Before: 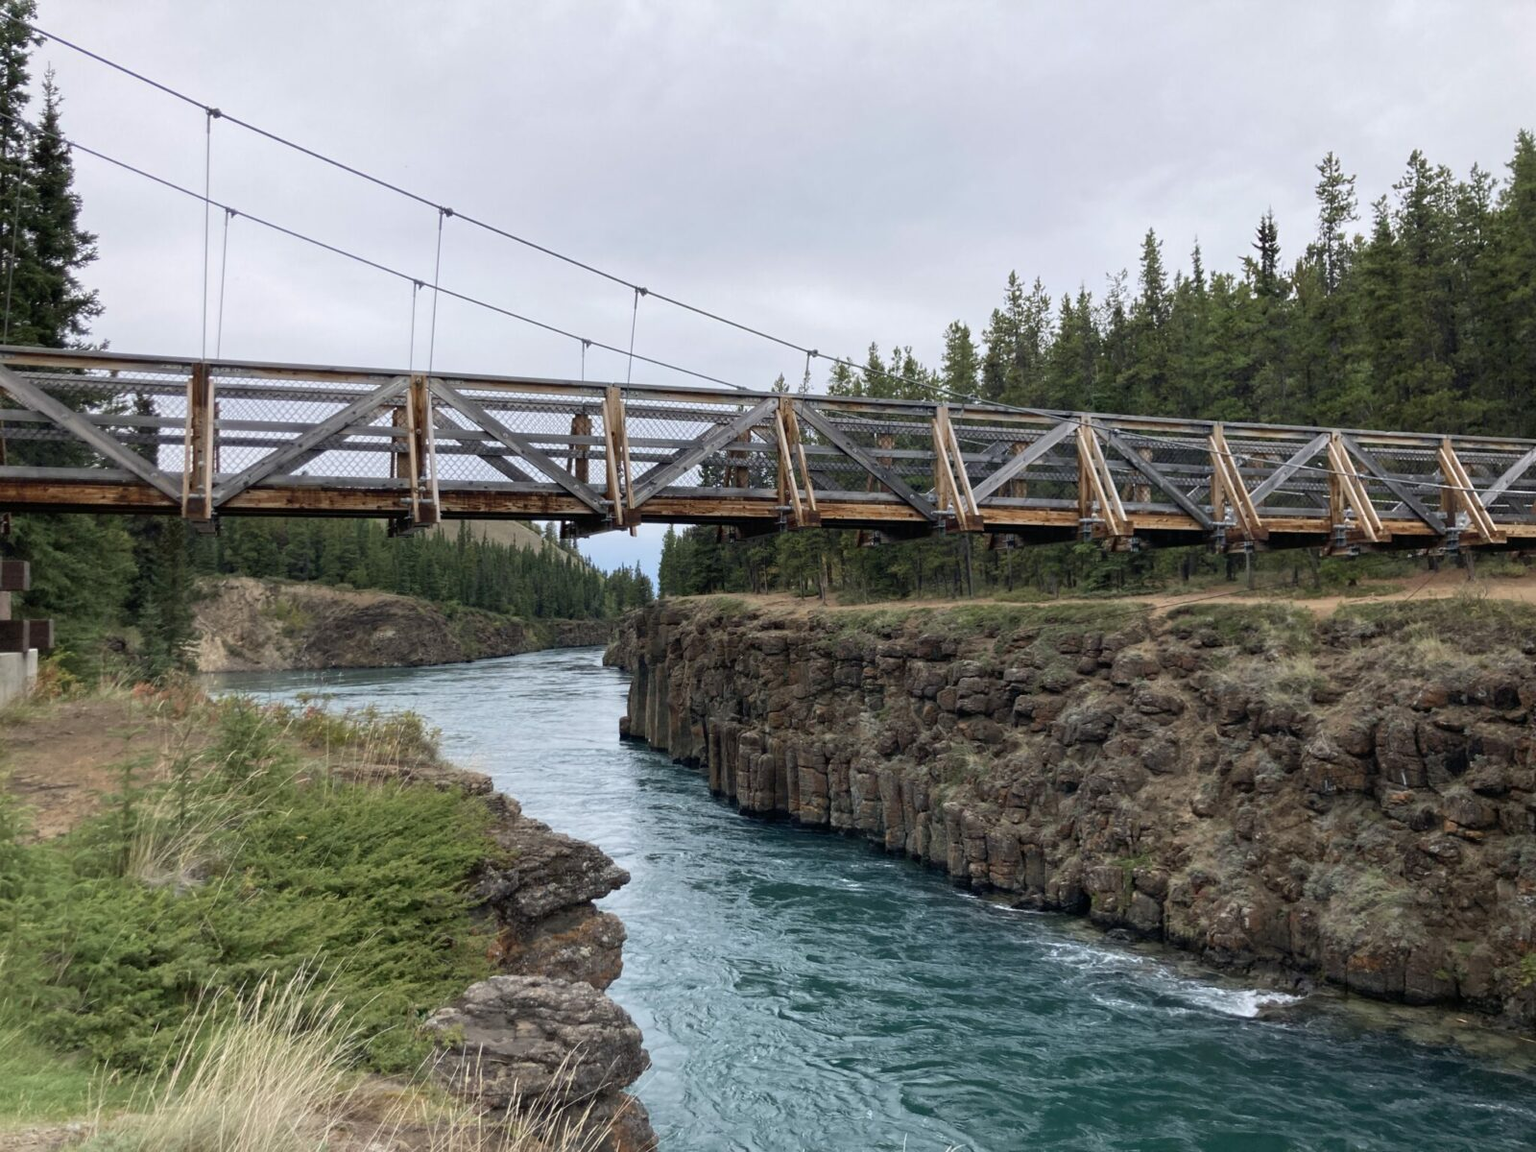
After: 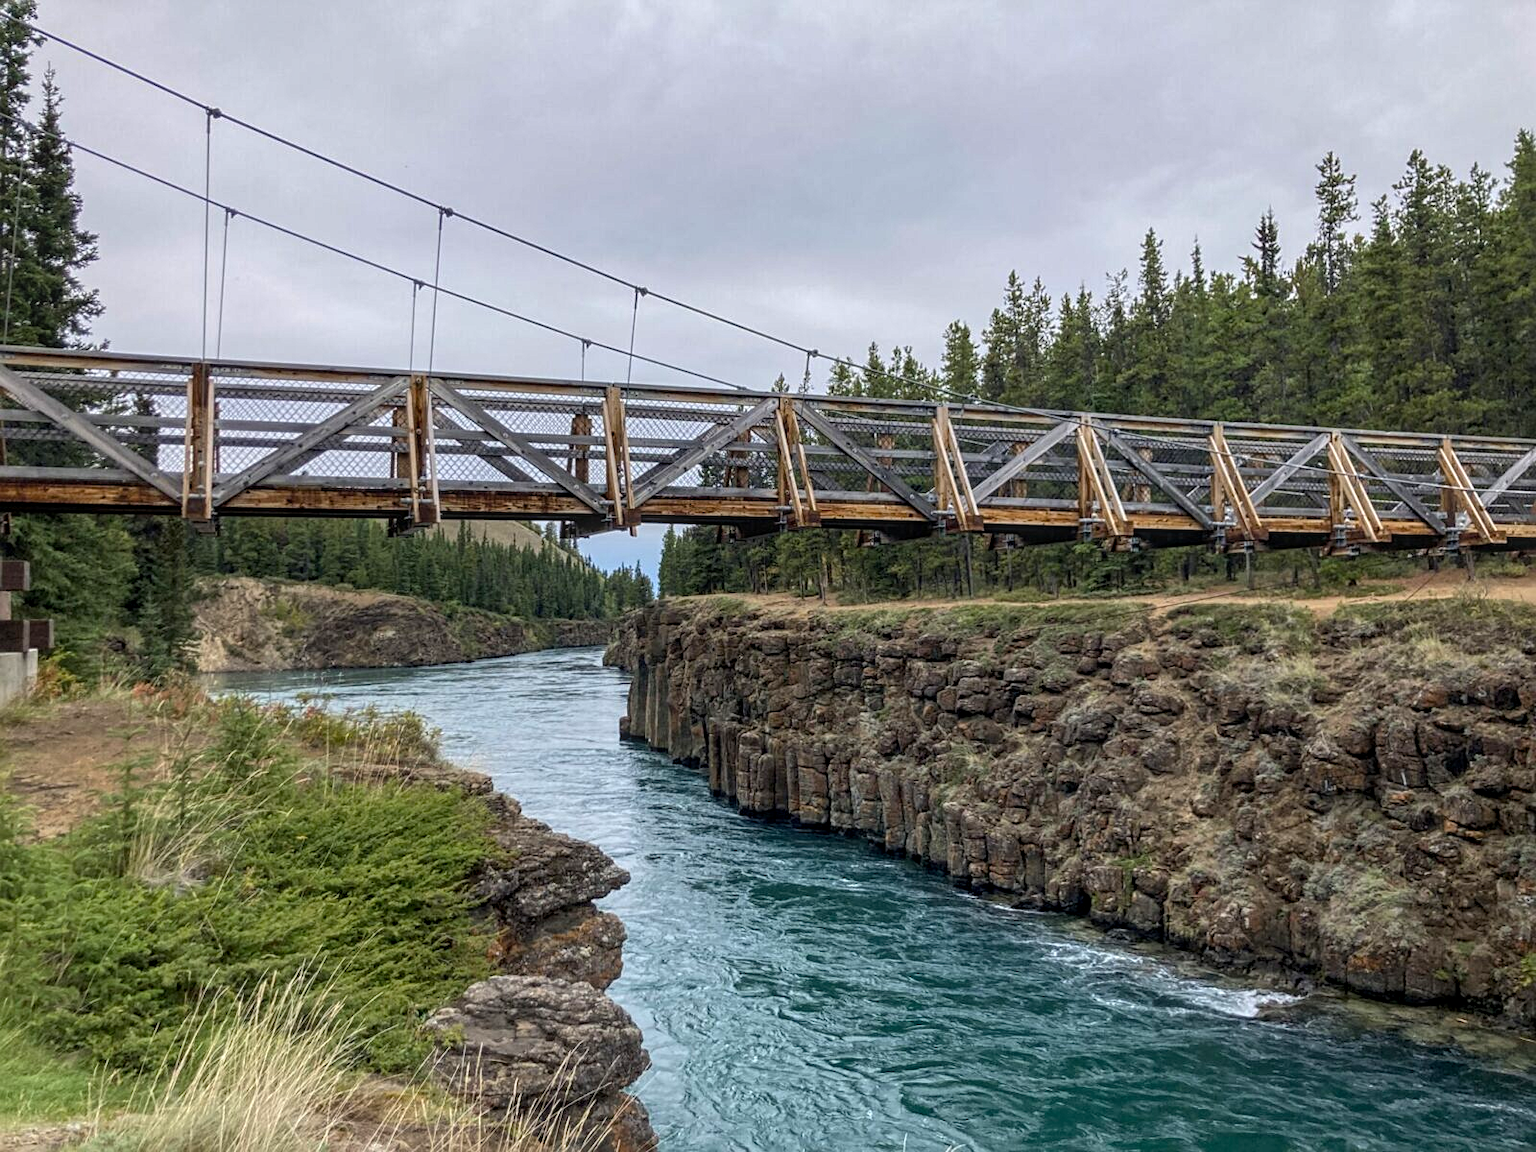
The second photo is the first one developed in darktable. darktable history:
sharpen: radius 2.167, amount 0.381, threshold 0
local contrast: highlights 0%, shadows 0%, detail 133%
shadows and highlights: radius 125.46, shadows 30.51, highlights -30.51, low approximation 0.01, soften with gaussian
color balance rgb: perceptual saturation grading › global saturation 20%, global vibrance 20%
